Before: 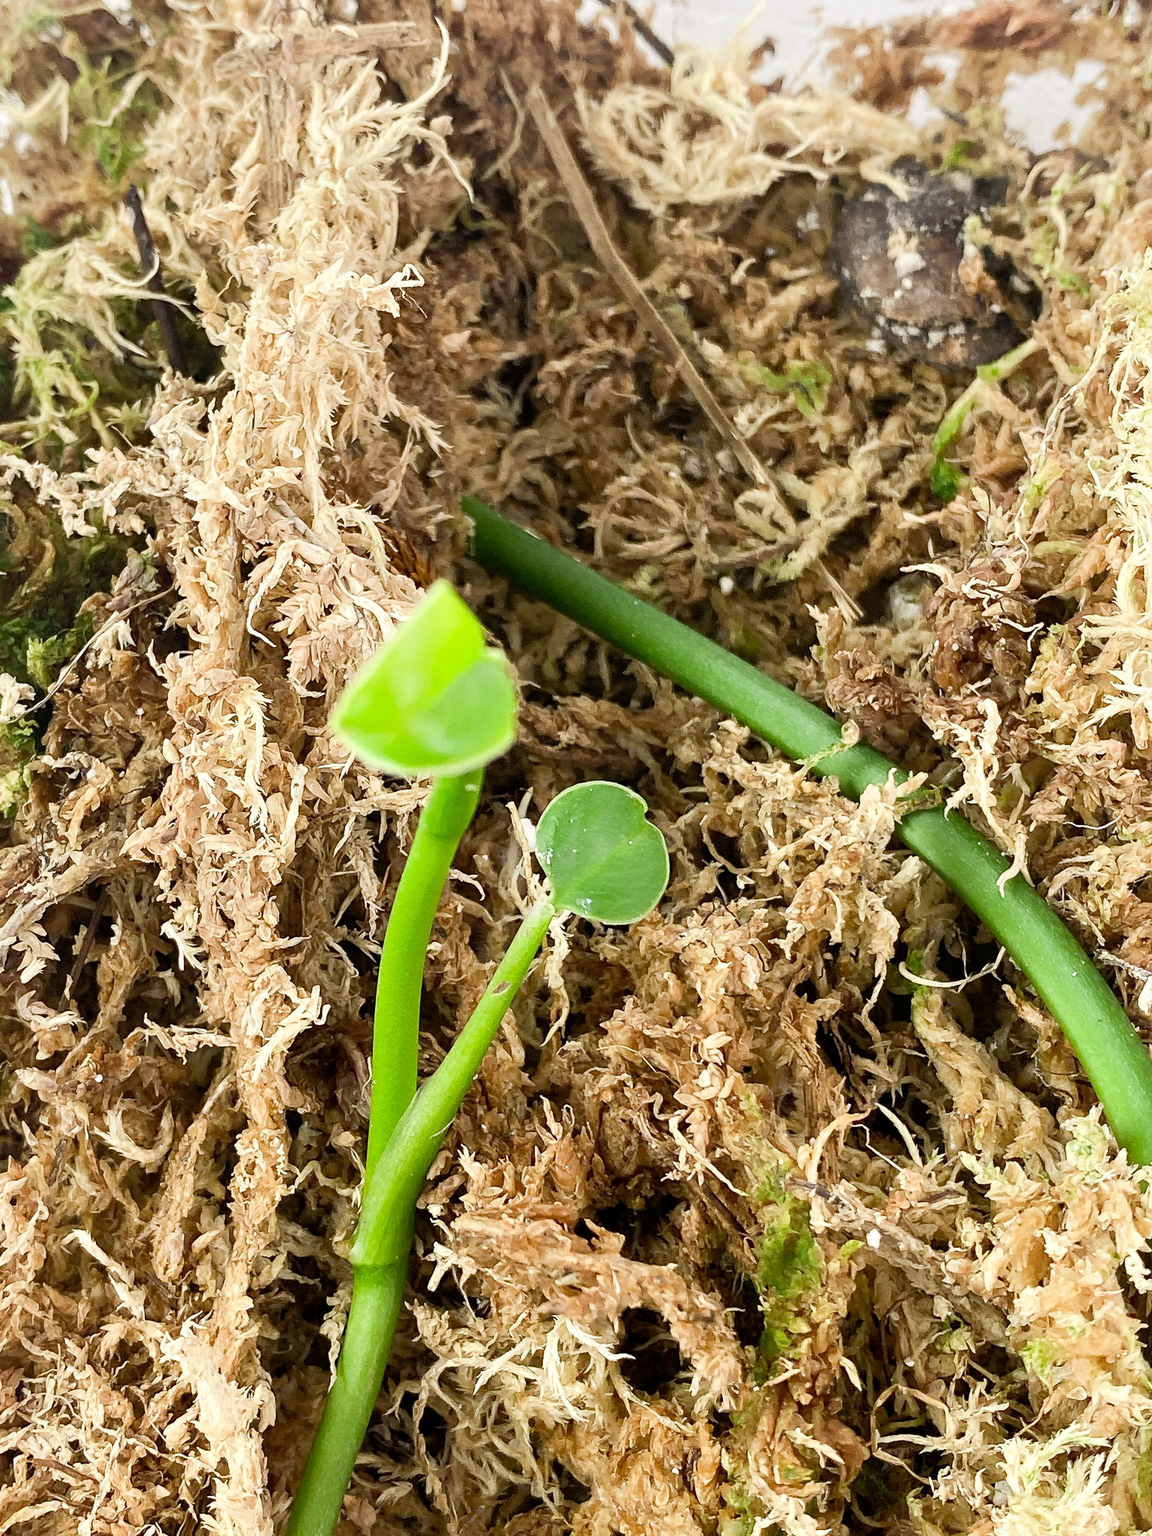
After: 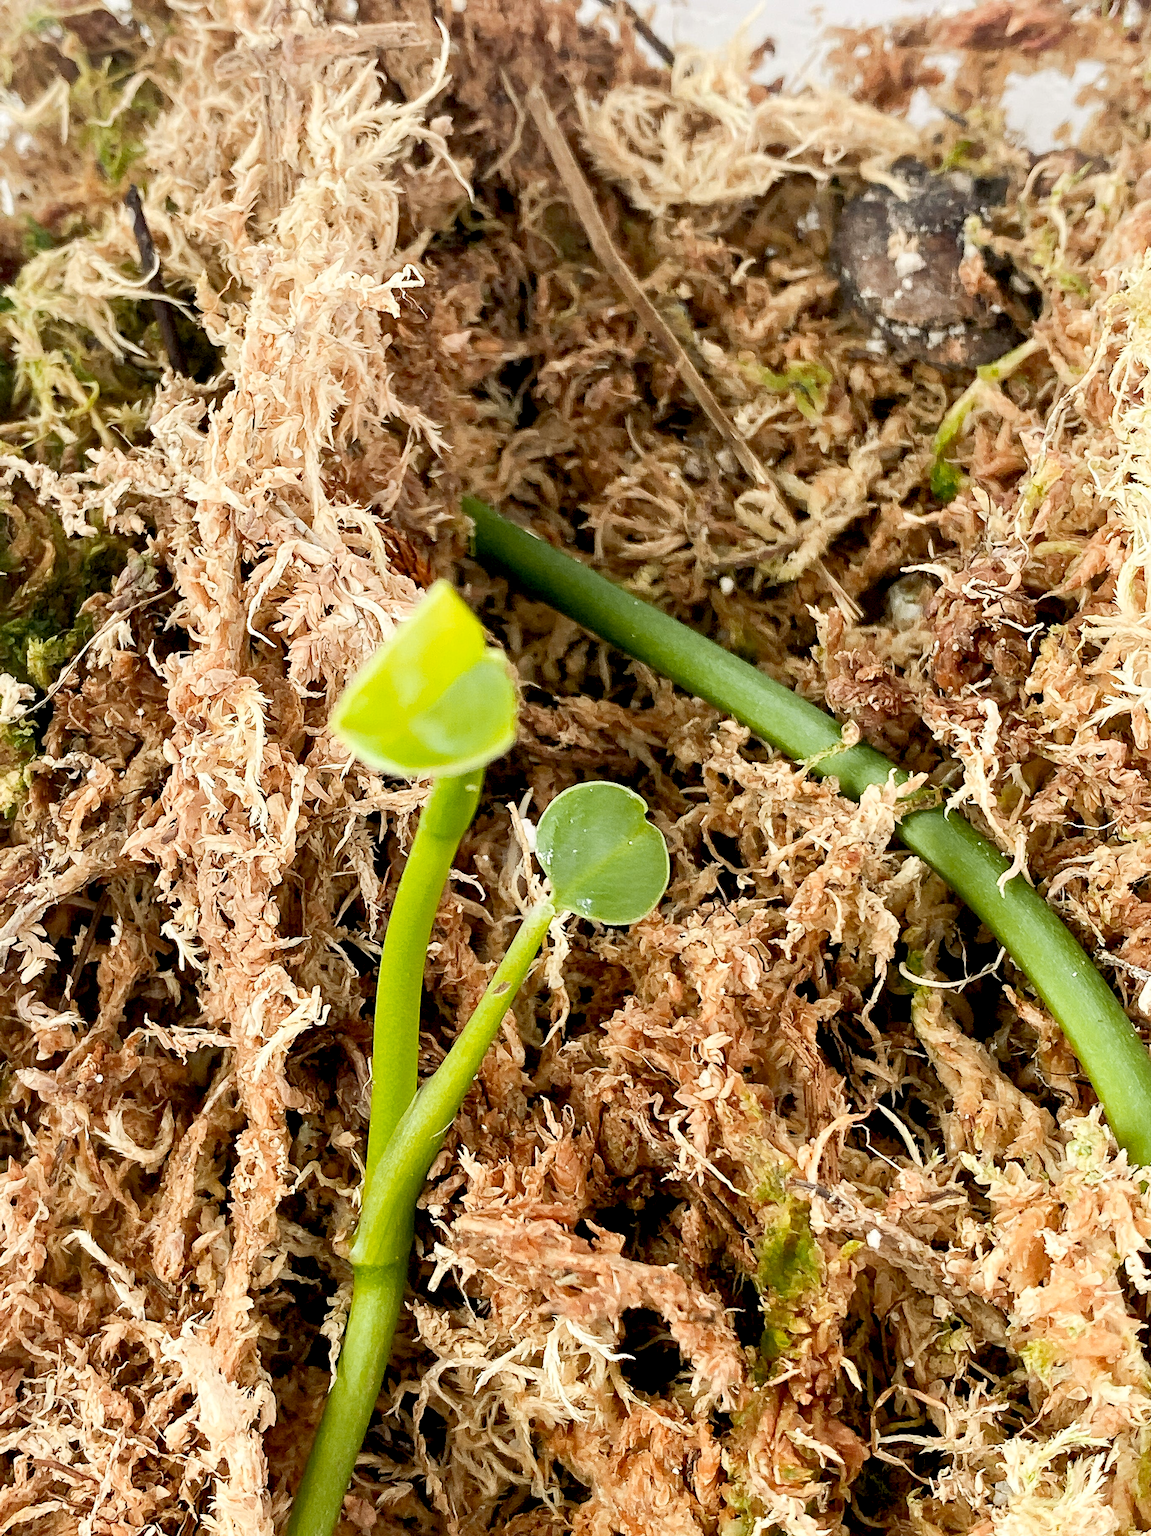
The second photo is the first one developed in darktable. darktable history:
color zones: curves: ch1 [(0.309, 0.524) (0.41, 0.329) (0.508, 0.509)]; ch2 [(0.25, 0.457) (0.75, 0.5)]
exposure: black level correction 0.01, exposure 0.006 EV, compensate highlight preservation false
